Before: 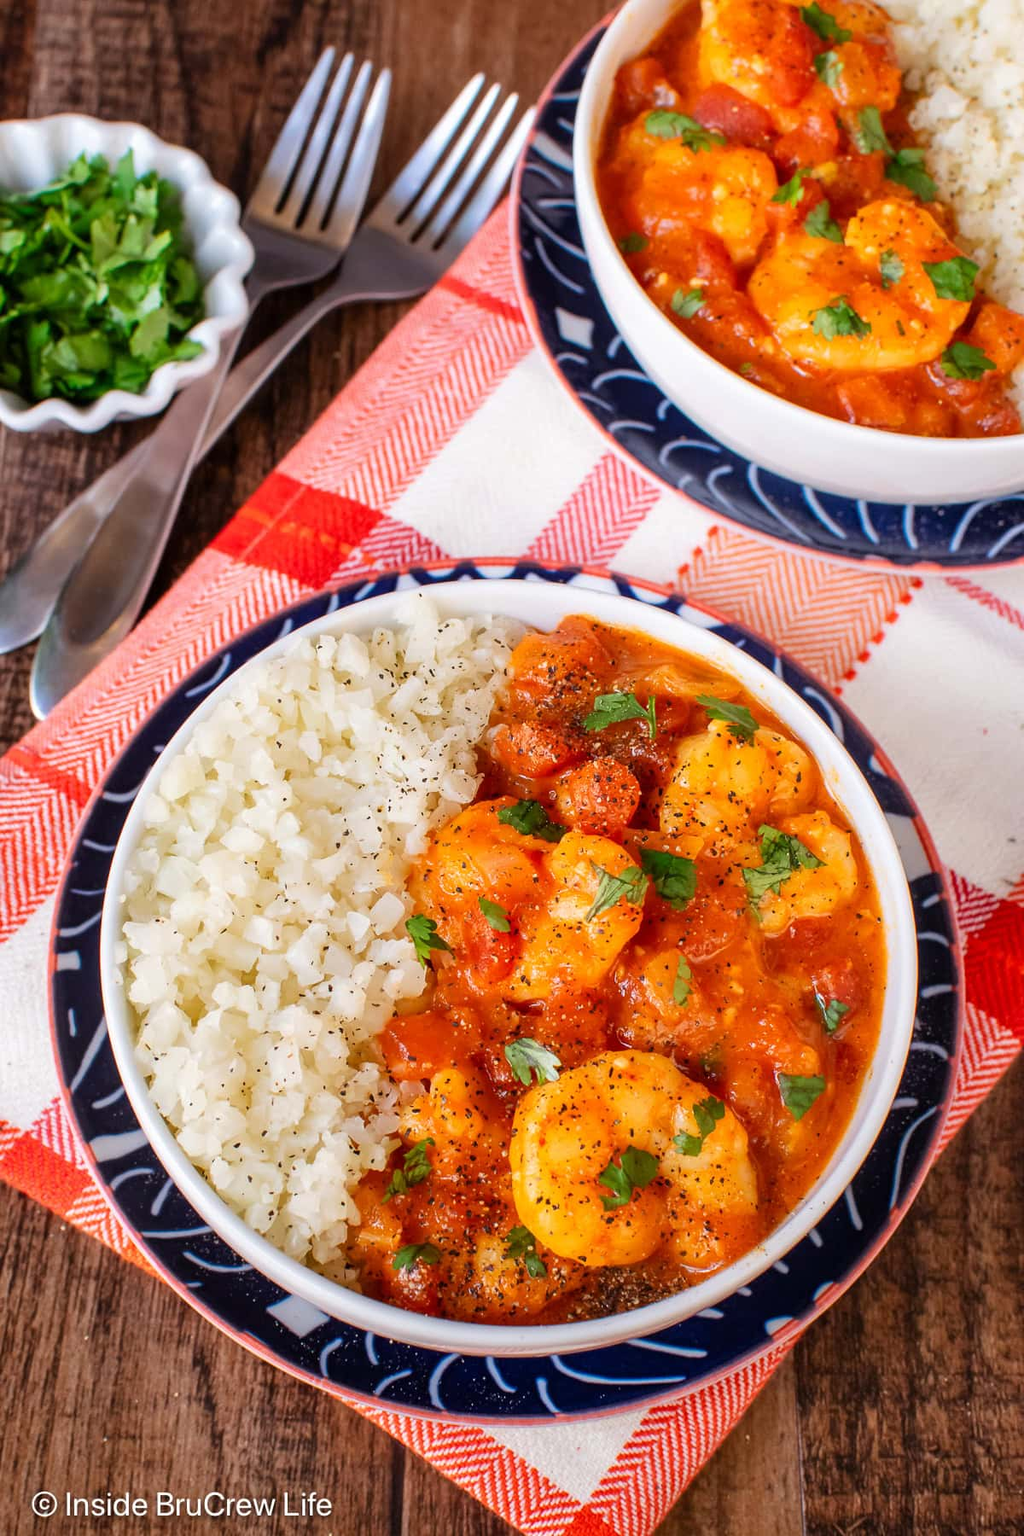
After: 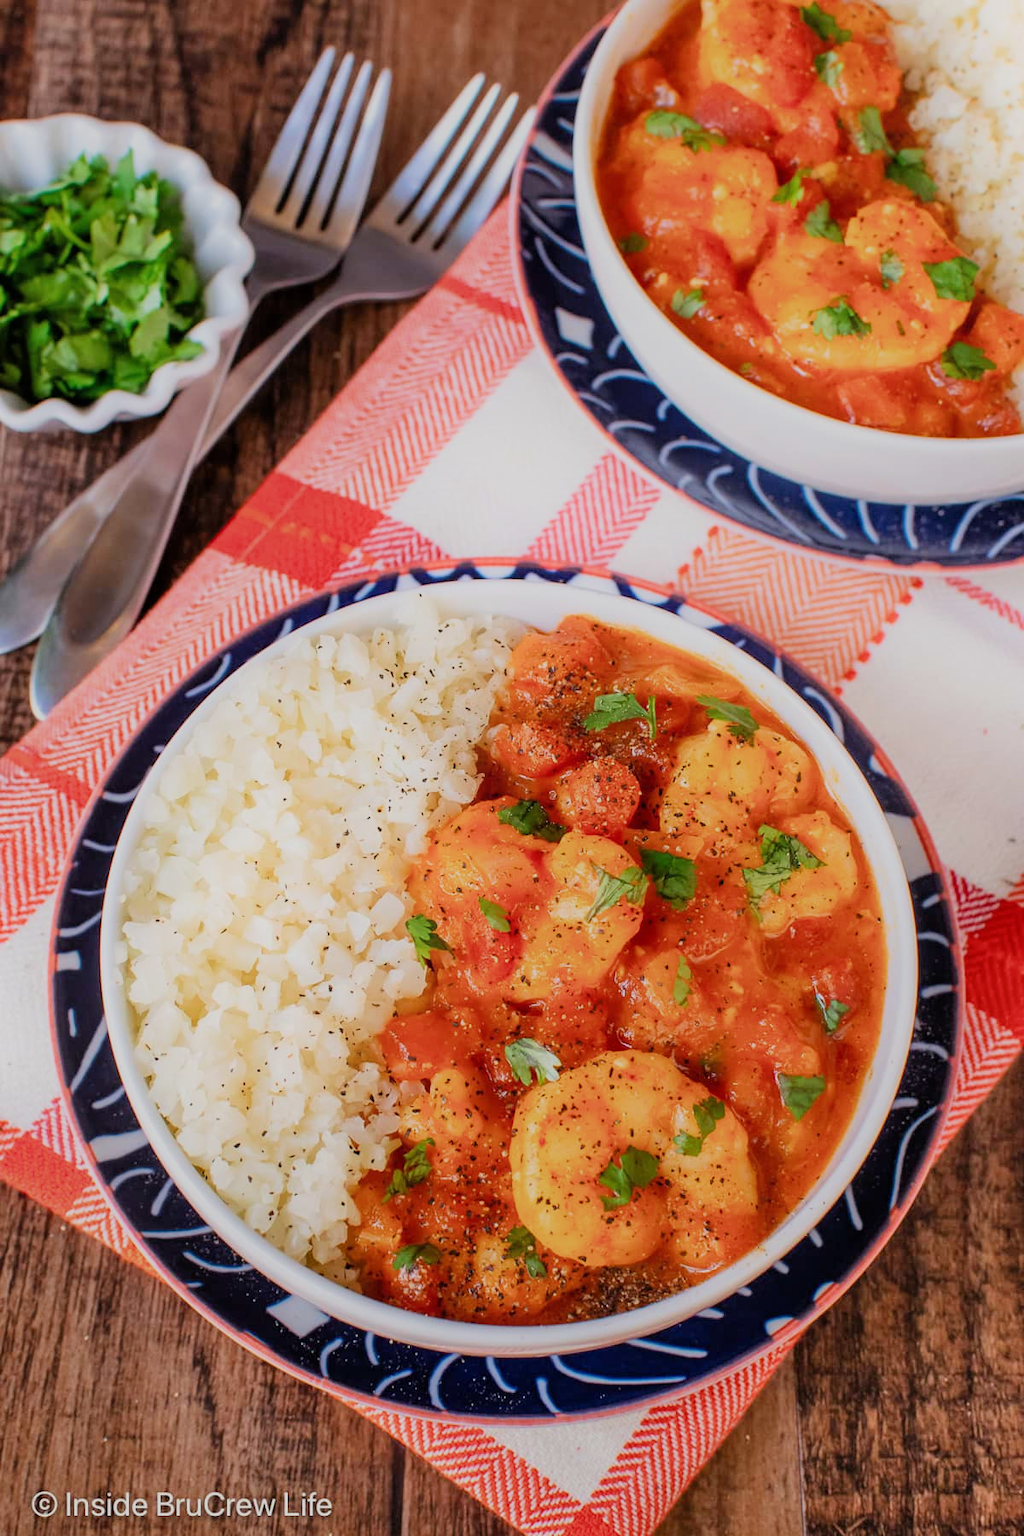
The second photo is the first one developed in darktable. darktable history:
filmic rgb: black relative exposure -13 EV, threshold 3 EV, target white luminance 85%, hardness 6.3, latitude 42.11%, contrast 0.858, shadows ↔ highlights balance 8.63%, color science v4 (2020), enable highlight reconstruction true
shadows and highlights: highlights 70.7, soften with gaussian
